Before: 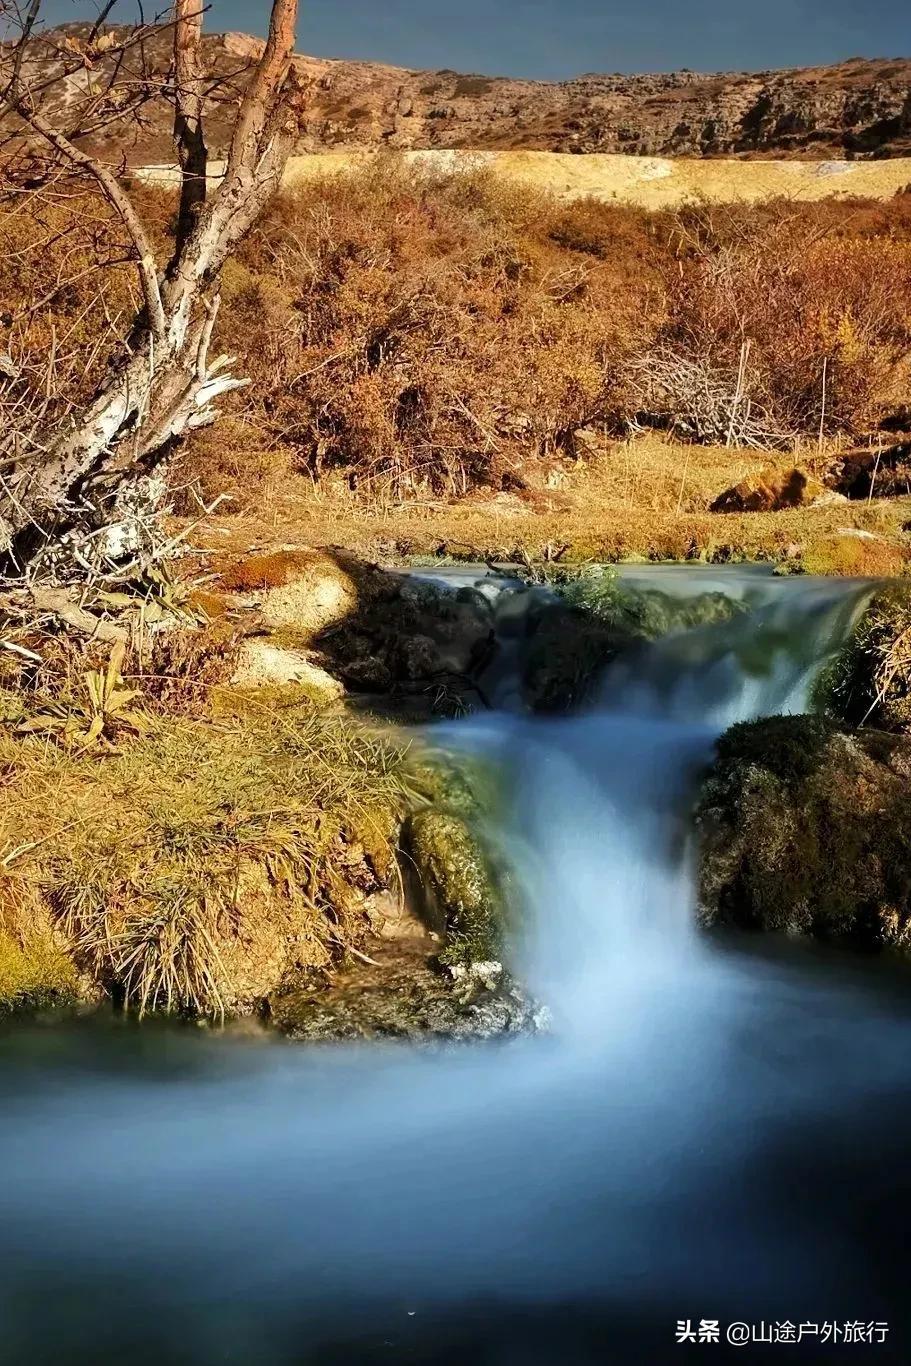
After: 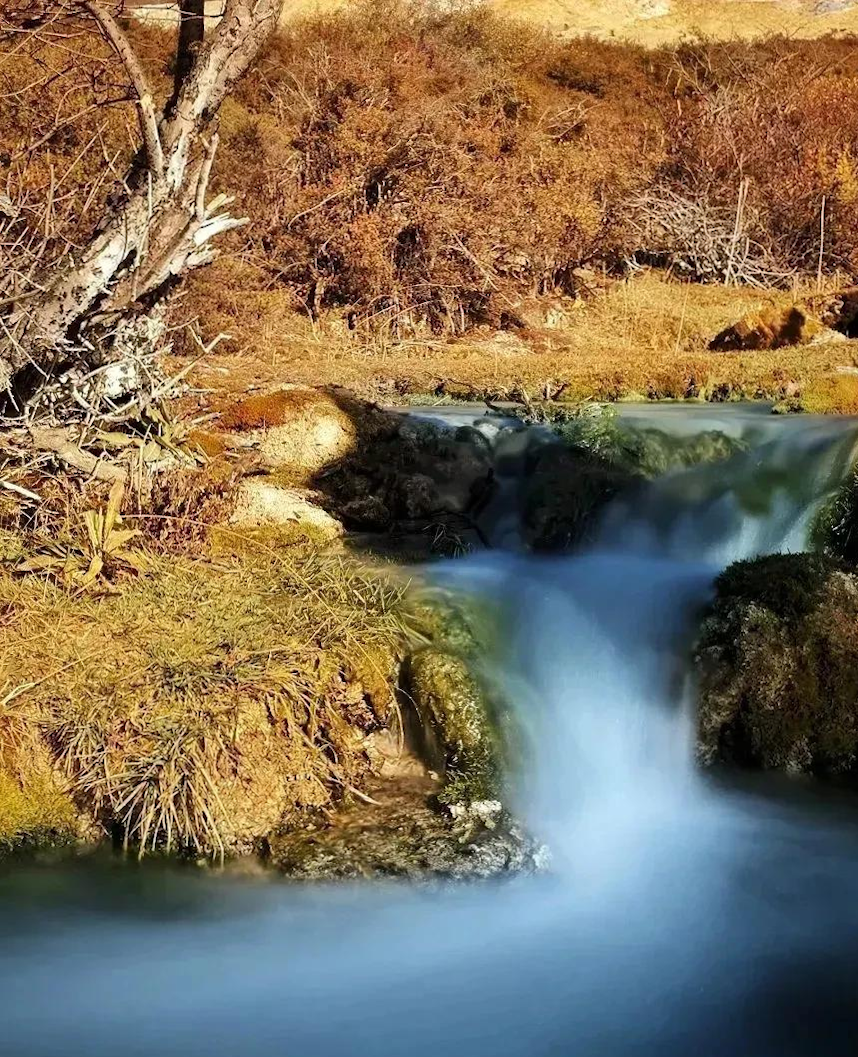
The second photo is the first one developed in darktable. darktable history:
crop and rotate: angle 0.102°, top 11.704%, right 5.476%, bottom 10.638%
